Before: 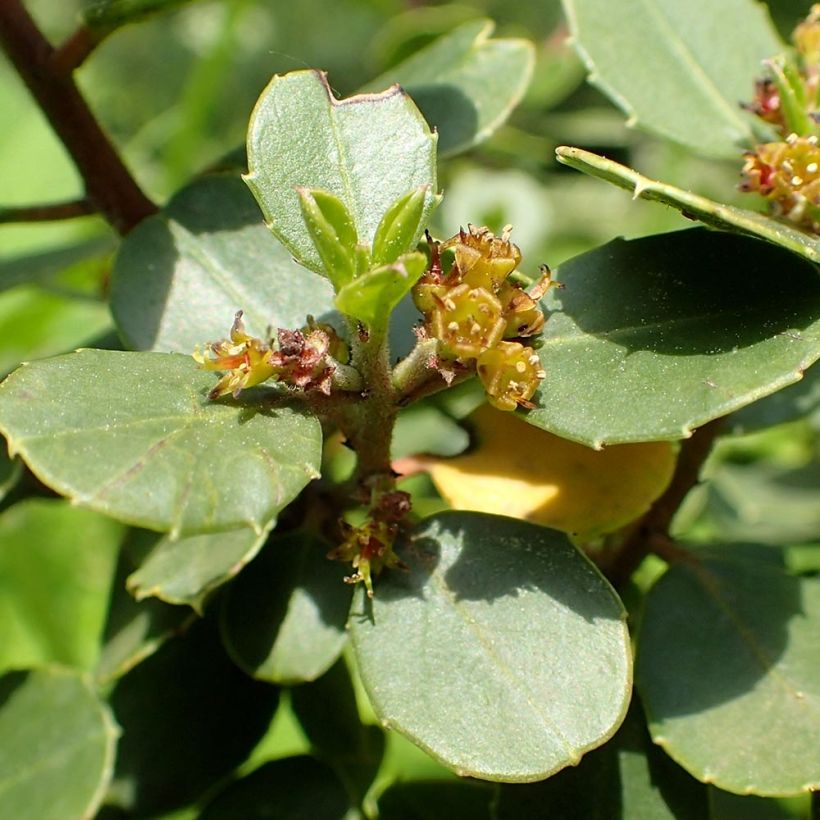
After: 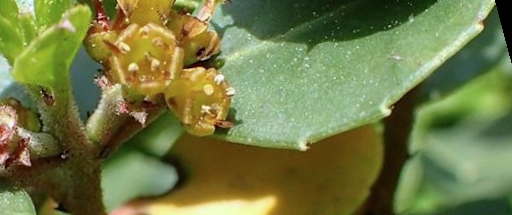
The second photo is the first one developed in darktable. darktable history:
color calibration: illuminant as shot in camera, x 0.37, y 0.382, temperature 4313.32 K
crop: left 36.005%, top 18.293%, right 0.31%, bottom 38.444%
rotate and perspective: rotation -14.8°, crop left 0.1, crop right 0.903, crop top 0.25, crop bottom 0.748
